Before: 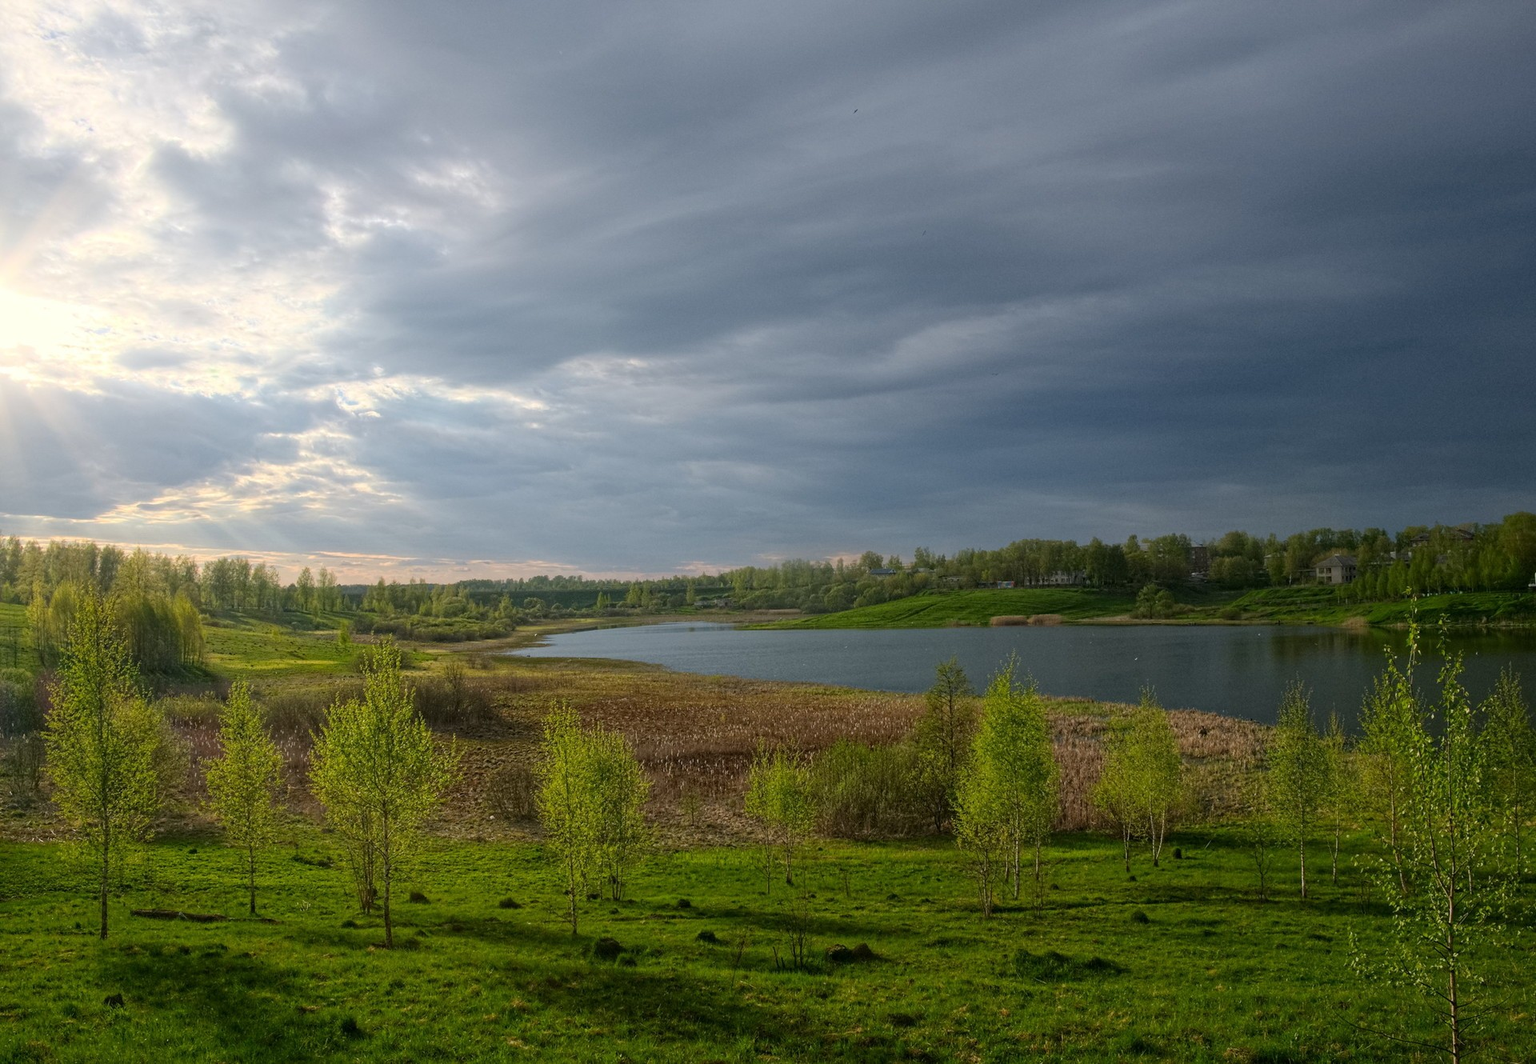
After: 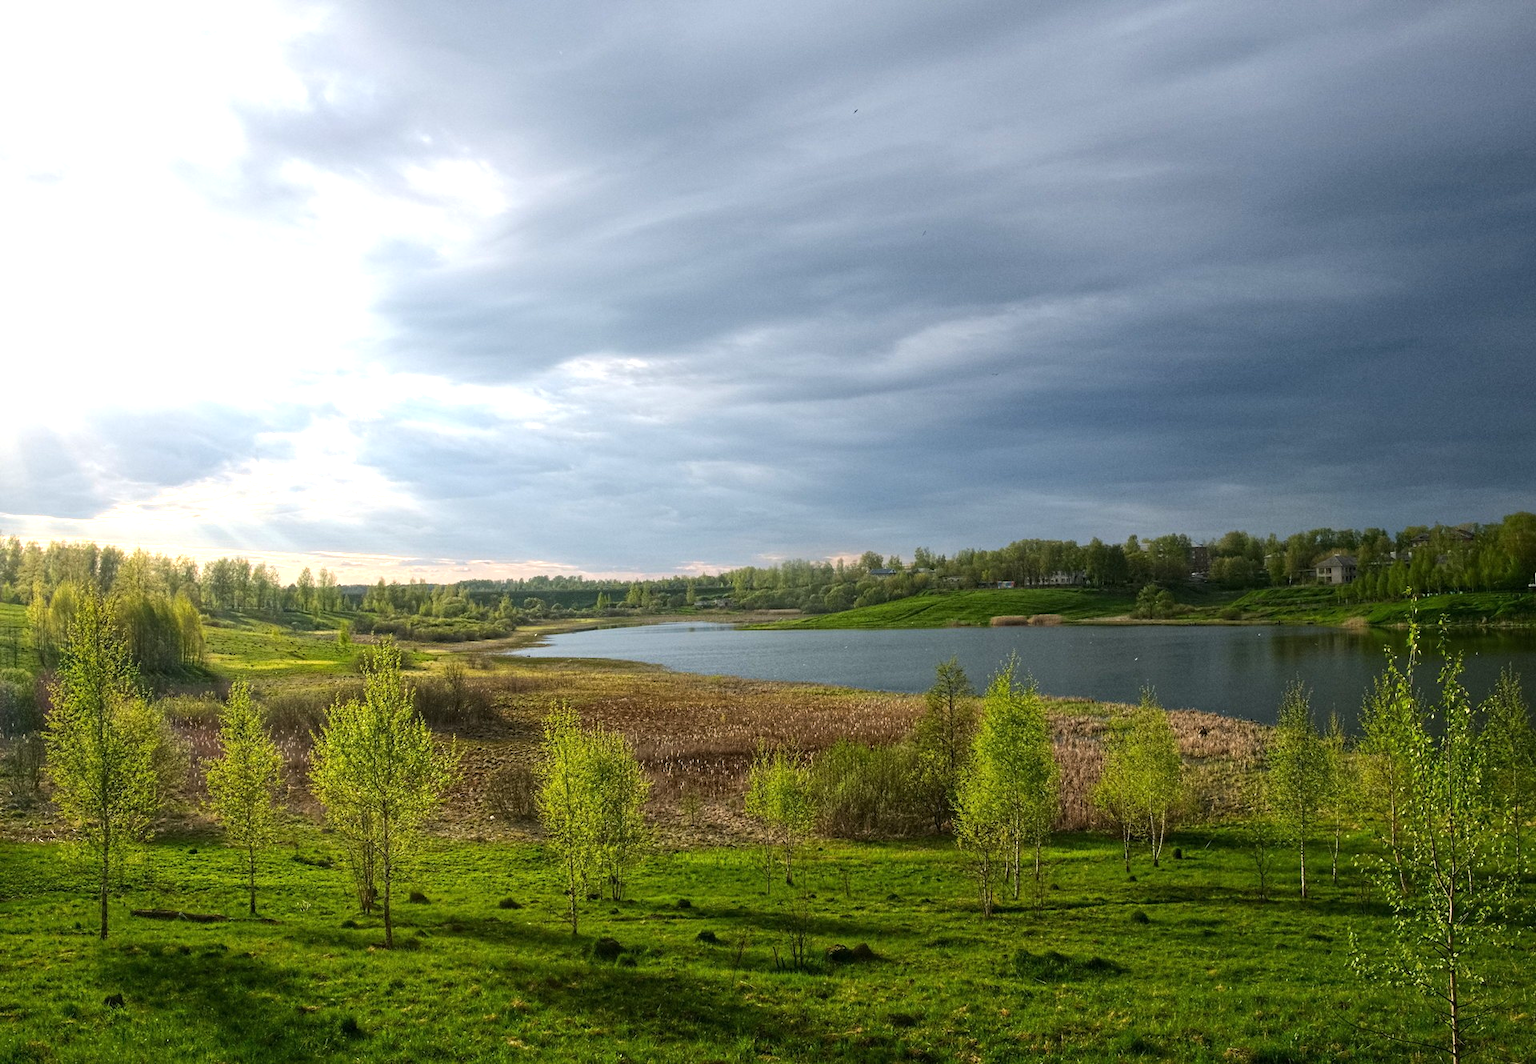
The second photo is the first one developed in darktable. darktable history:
tone equalizer: -8 EV -0.417 EV, -7 EV -0.389 EV, -6 EV -0.333 EV, -5 EV -0.222 EV, -3 EV 0.222 EV, -2 EV 0.333 EV, -1 EV 0.389 EV, +0 EV 0.417 EV, edges refinement/feathering 500, mask exposure compensation -1.57 EV, preserve details no
exposure: exposure 0.6 EV, compensate highlight preservation false
